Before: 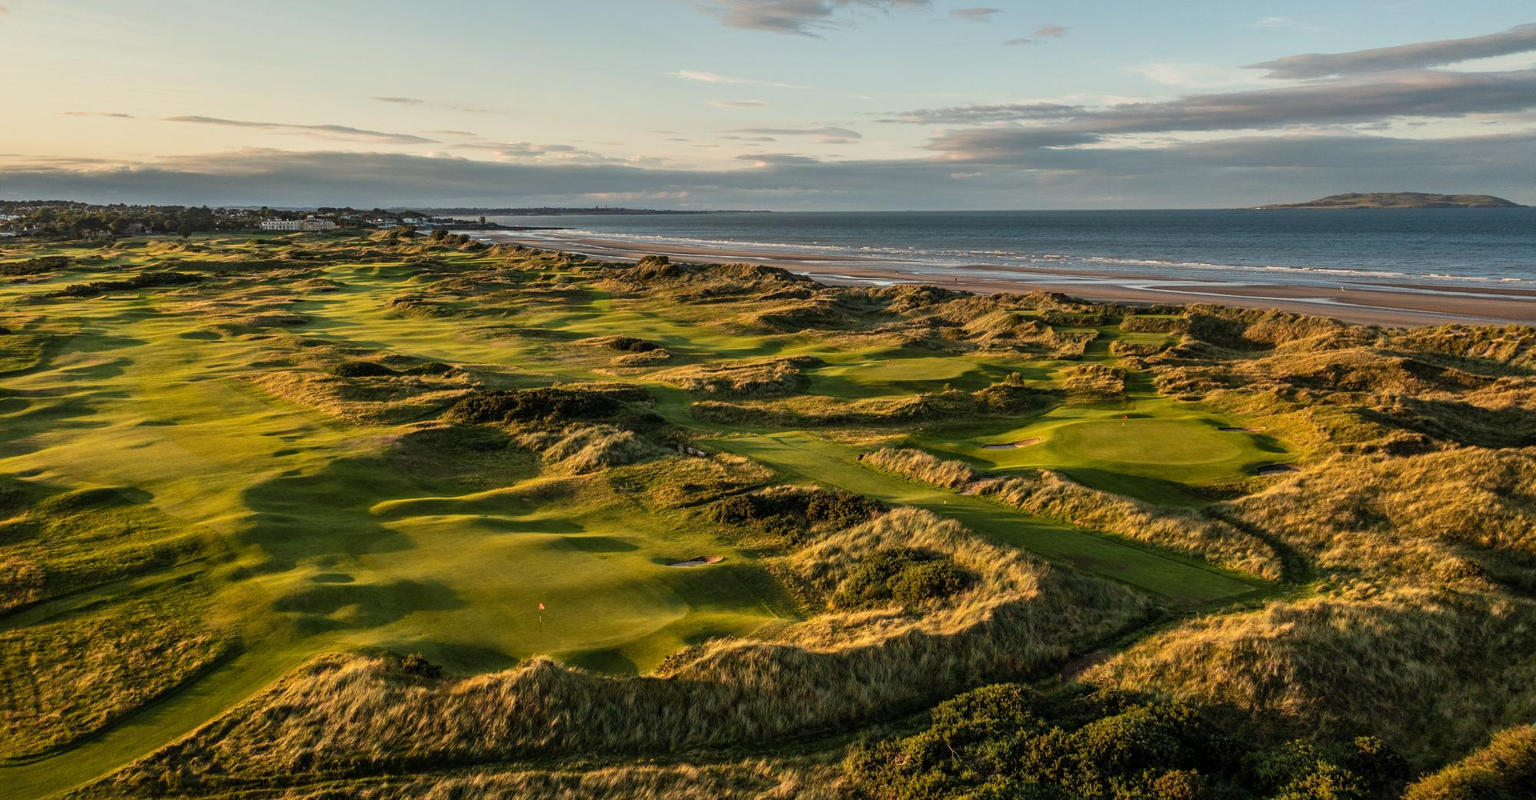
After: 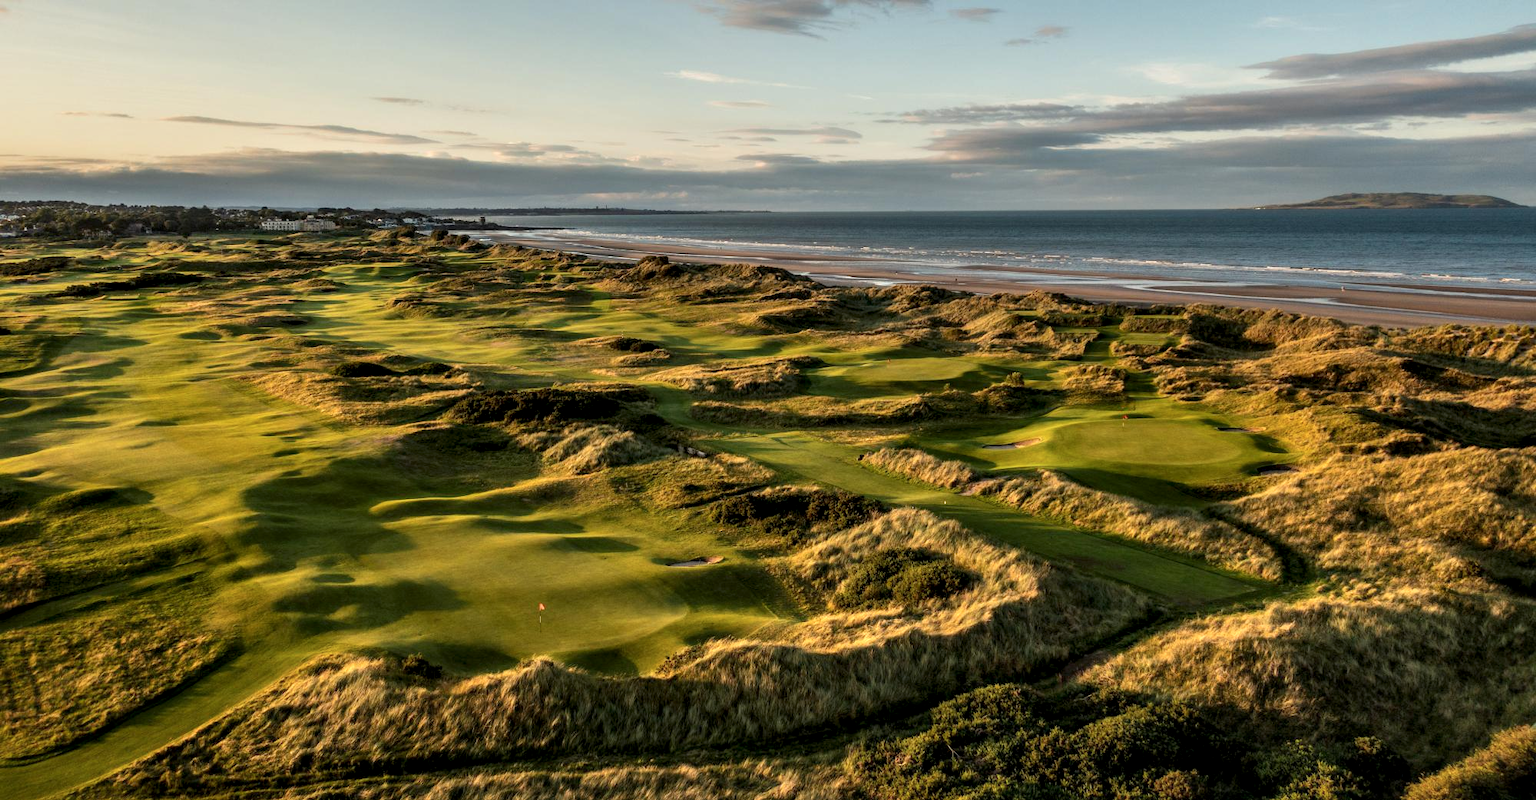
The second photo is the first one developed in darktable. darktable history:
contrast equalizer: y [[0.439, 0.44, 0.442, 0.457, 0.493, 0.498], [0.5 ×6], [0.5 ×6], [0 ×6], [0 ×6]], mix -0.993
